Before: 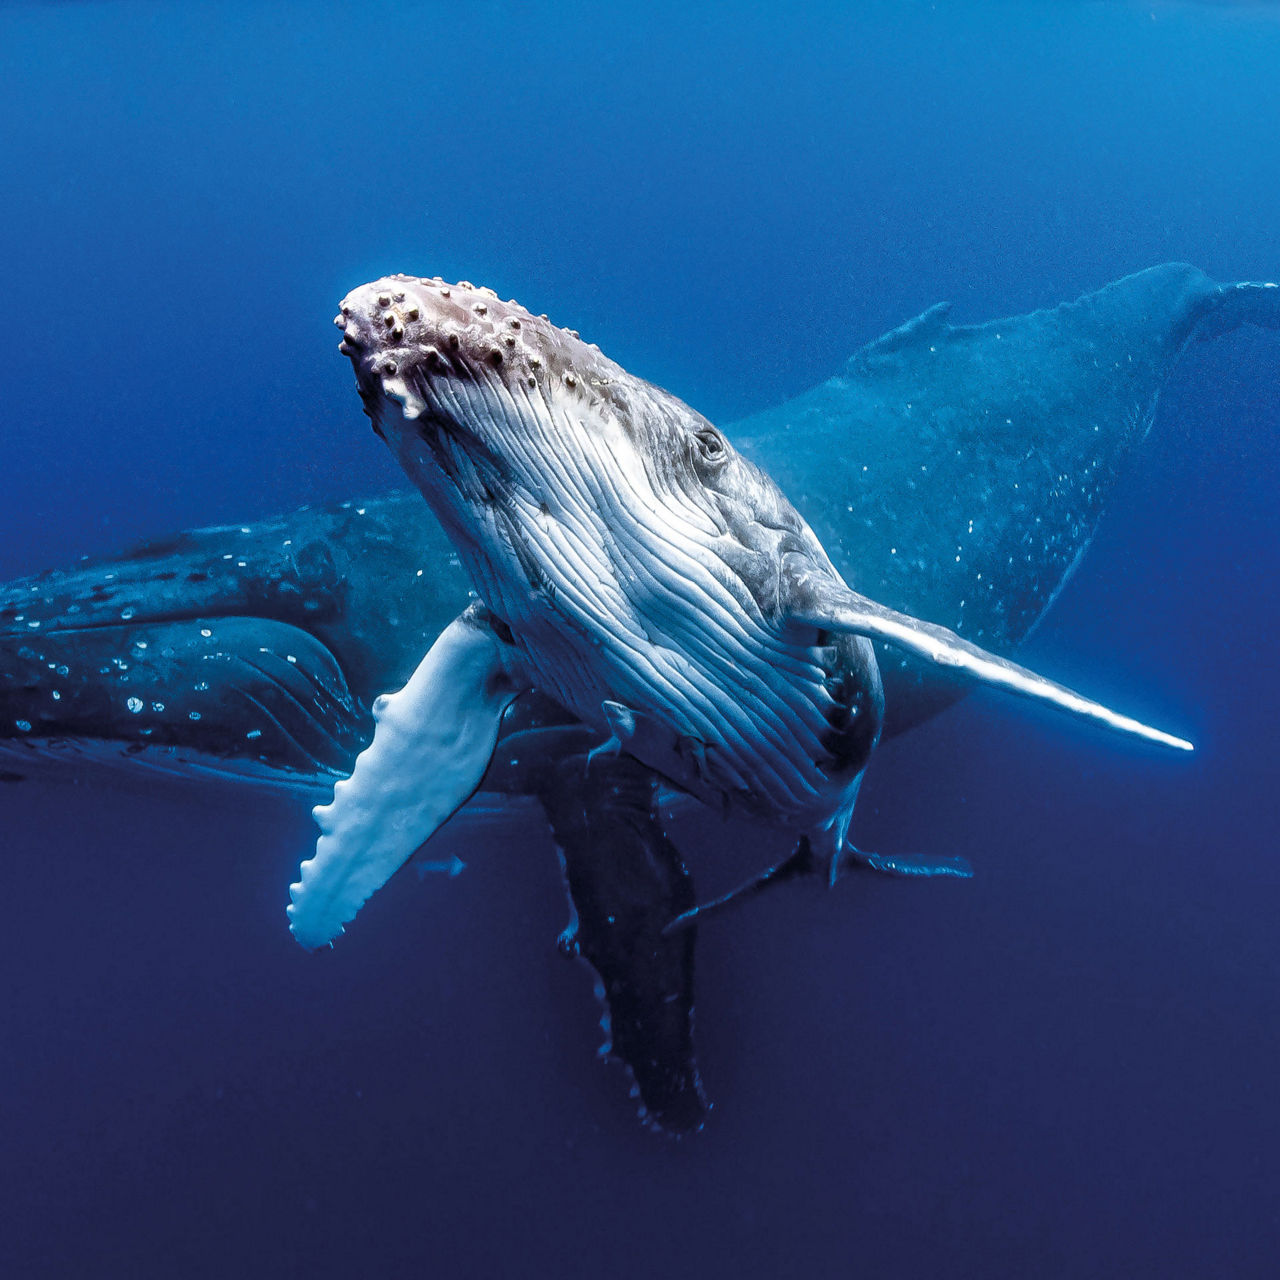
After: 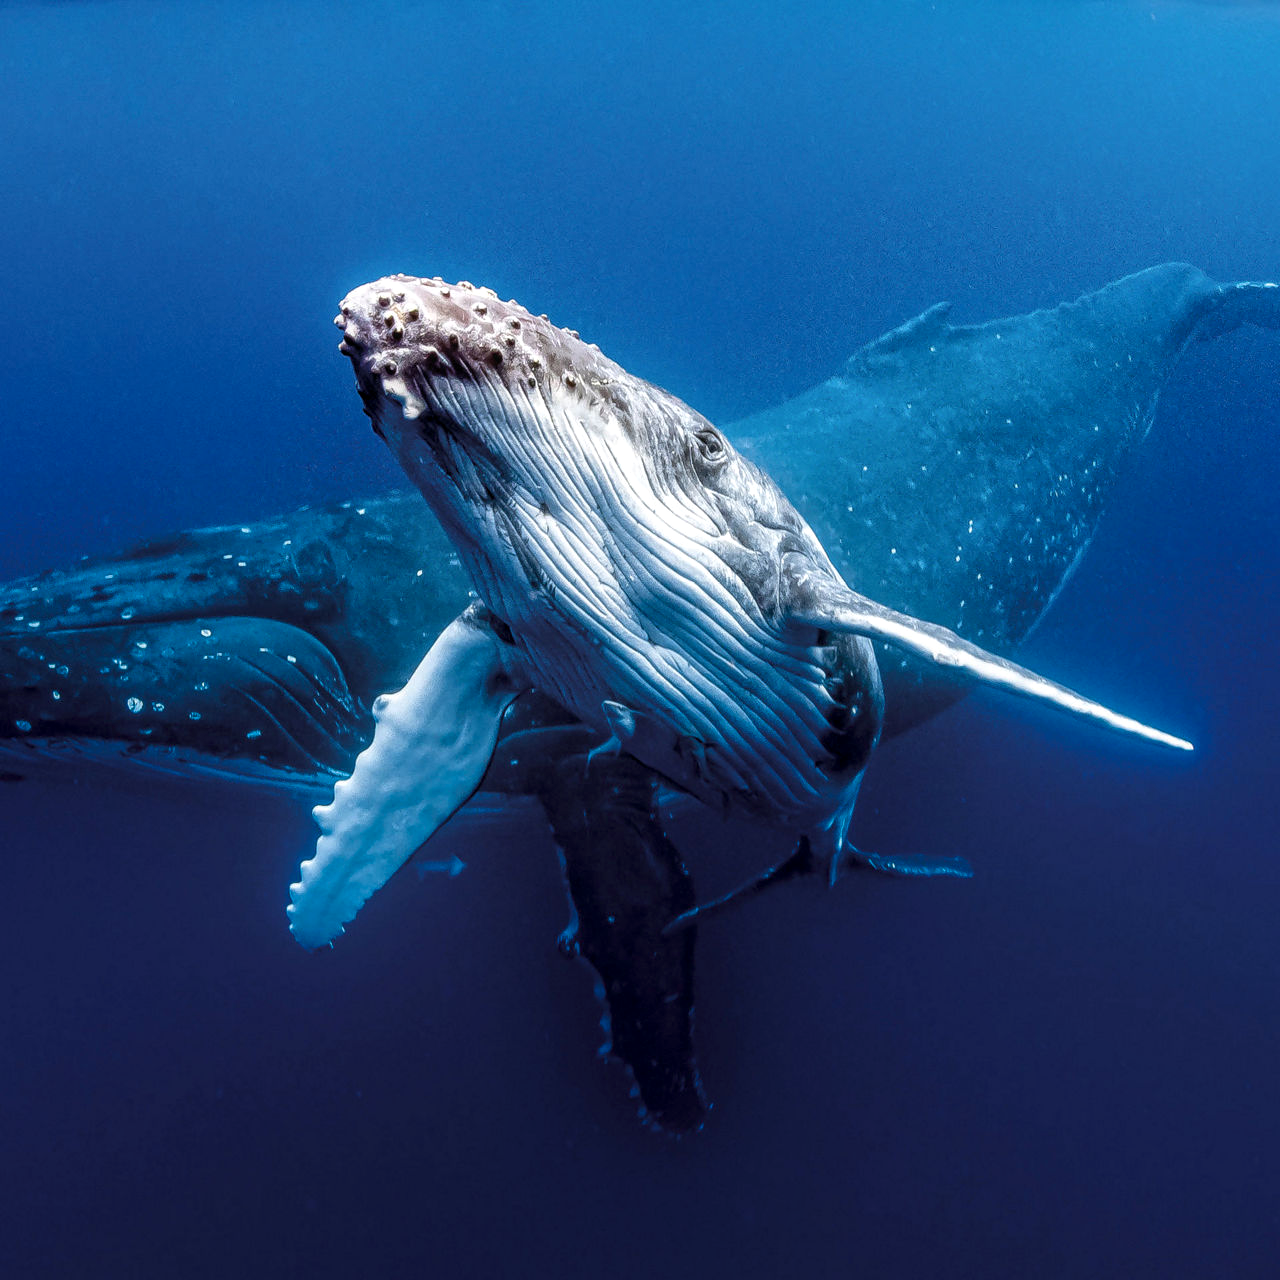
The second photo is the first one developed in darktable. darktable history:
shadows and highlights: shadows -40.15, highlights 62.88, soften with gaussian
local contrast: on, module defaults
